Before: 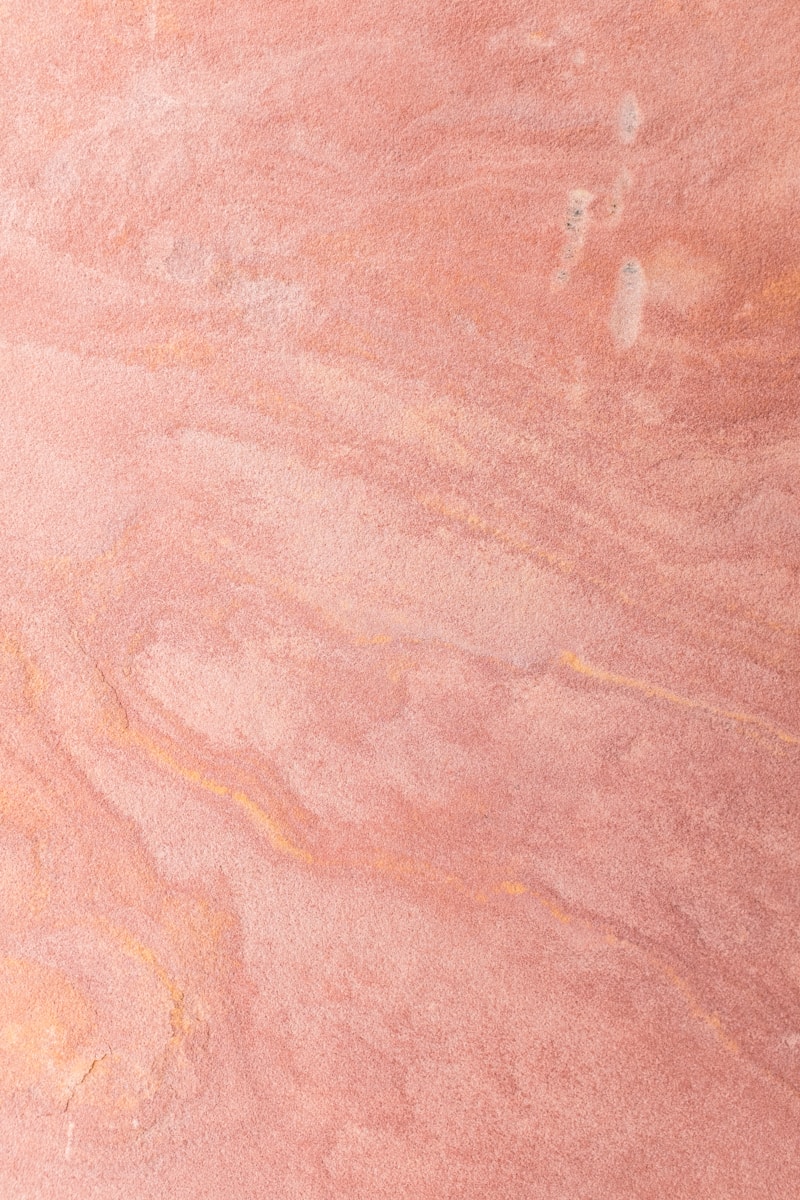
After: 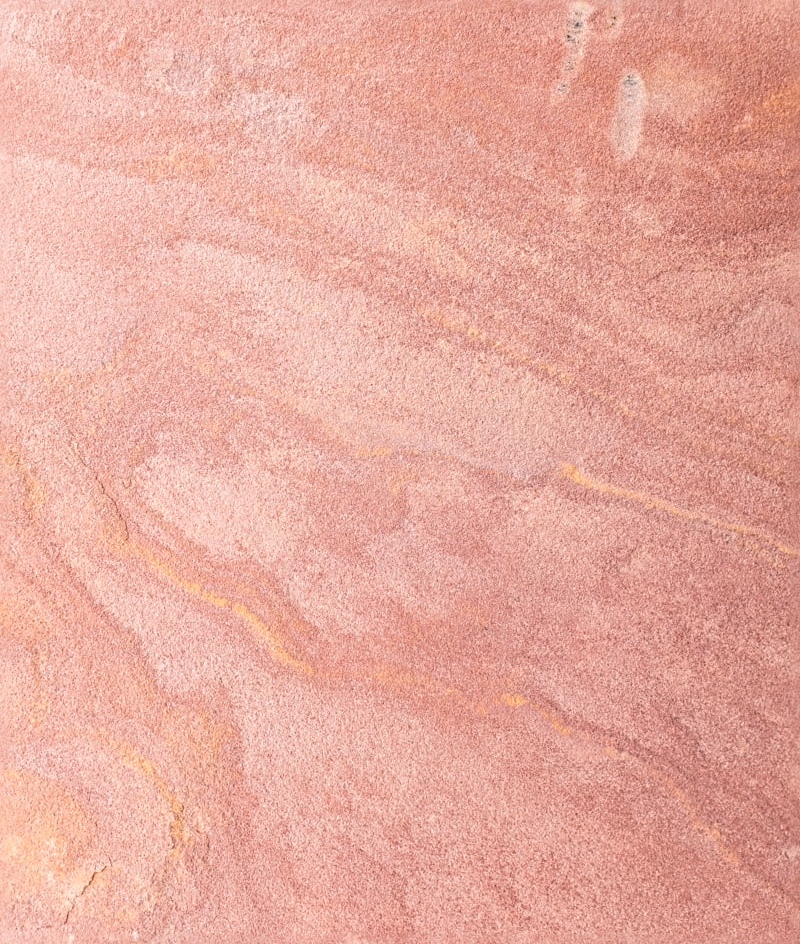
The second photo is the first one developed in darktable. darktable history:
exposure: black level correction -0.029, compensate highlight preservation false
sharpen: radius 3.961
local contrast: on, module defaults
crop and rotate: top 15.71%, bottom 5.544%
